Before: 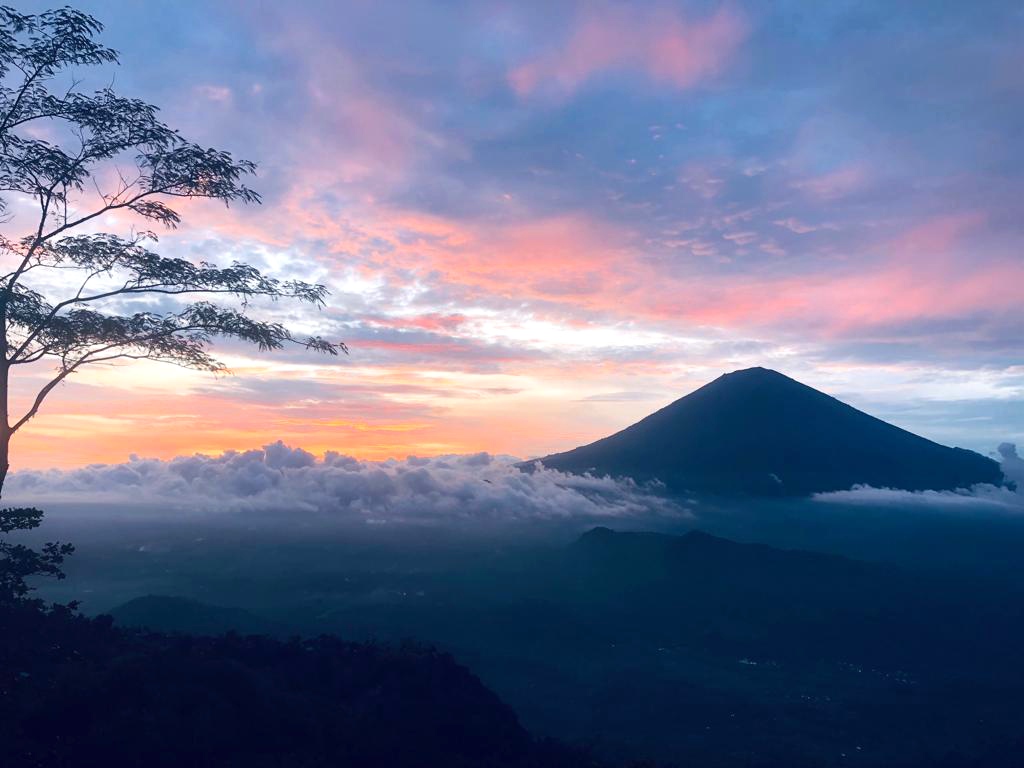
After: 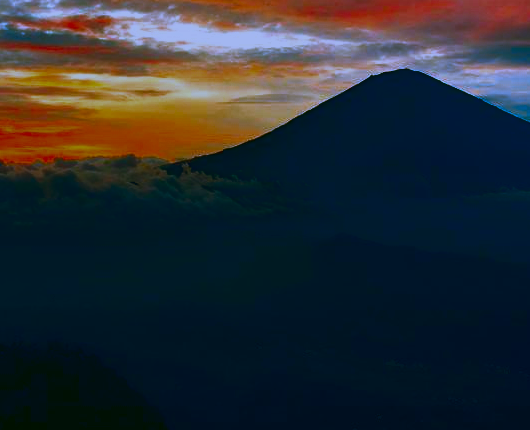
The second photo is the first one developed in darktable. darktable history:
crop: left 34.479%, top 38.822%, right 13.718%, bottom 5.172%
rgb curve: curves: ch0 [(0.123, 0.061) (0.995, 0.887)]; ch1 [(0.06, 0.116) (1, 0.906)]; ch2 [(0, 0) (0.824, 0.69) (1, 1)], mode RGB, independent channels, compensate middle gray true
contrast brightness saturation: brightness -1, saturation 1
